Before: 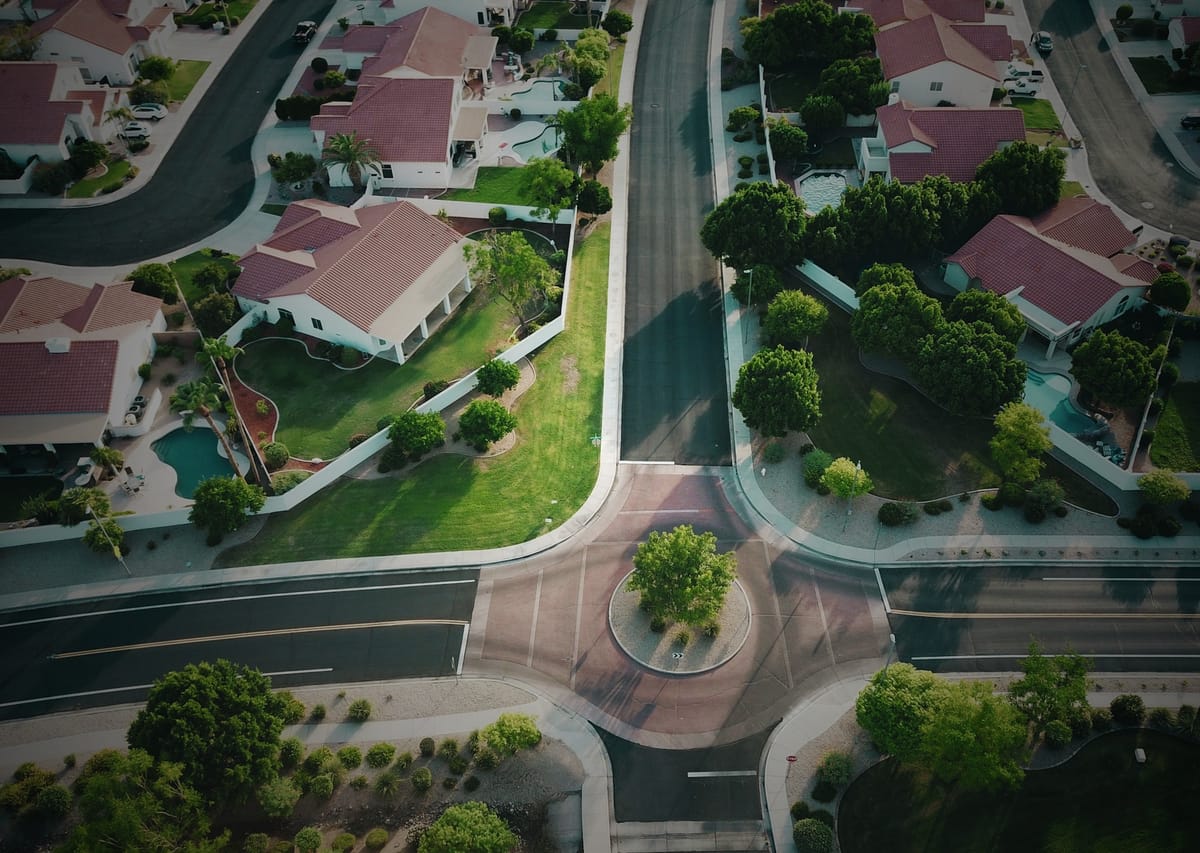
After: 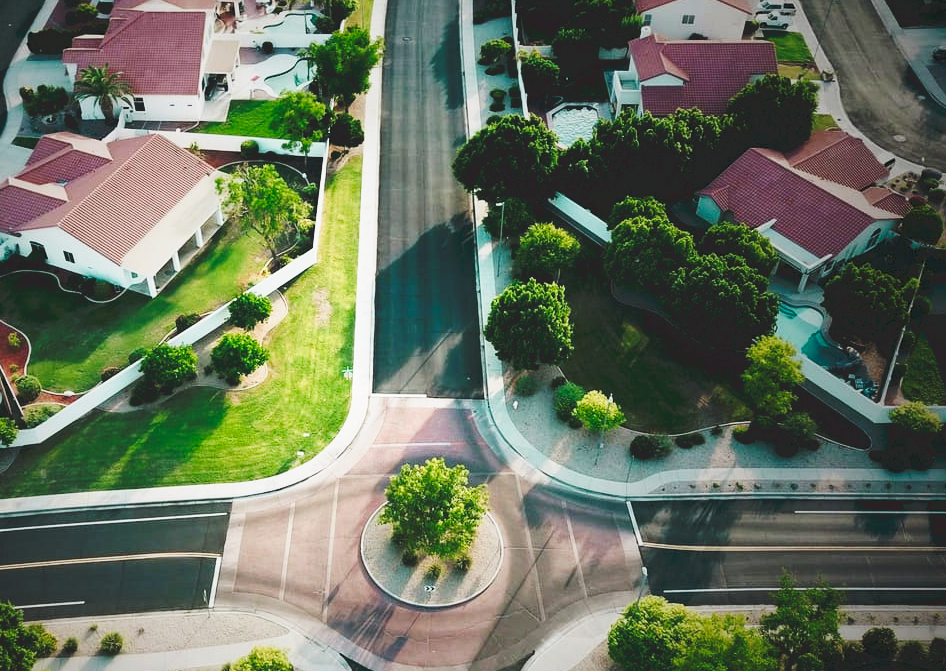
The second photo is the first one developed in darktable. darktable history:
tone curve: curves: ch0 [(0, 0) (0.003, 0.037) (0.011, 0.061) (0.025, 0.104) (0.044, 0.145) (0.069, 0.145) (0.1, 0.127) (0.136, 0.175) (0.177, 0.207) (0.224, 0.252) (0.277, 0.341) (0.335, 0.446) (0.399, 0.554) (0.468, 0.658) (0.543, 0.757) (0.623, 0.843) (0.709, 0.919) (0.801, 0.958) (0.898, 0.975) (1, 1)], preserve colors none
crop and rotate: left 20.74%, top 7.912%, right 0.375%, bottom 13.378%
